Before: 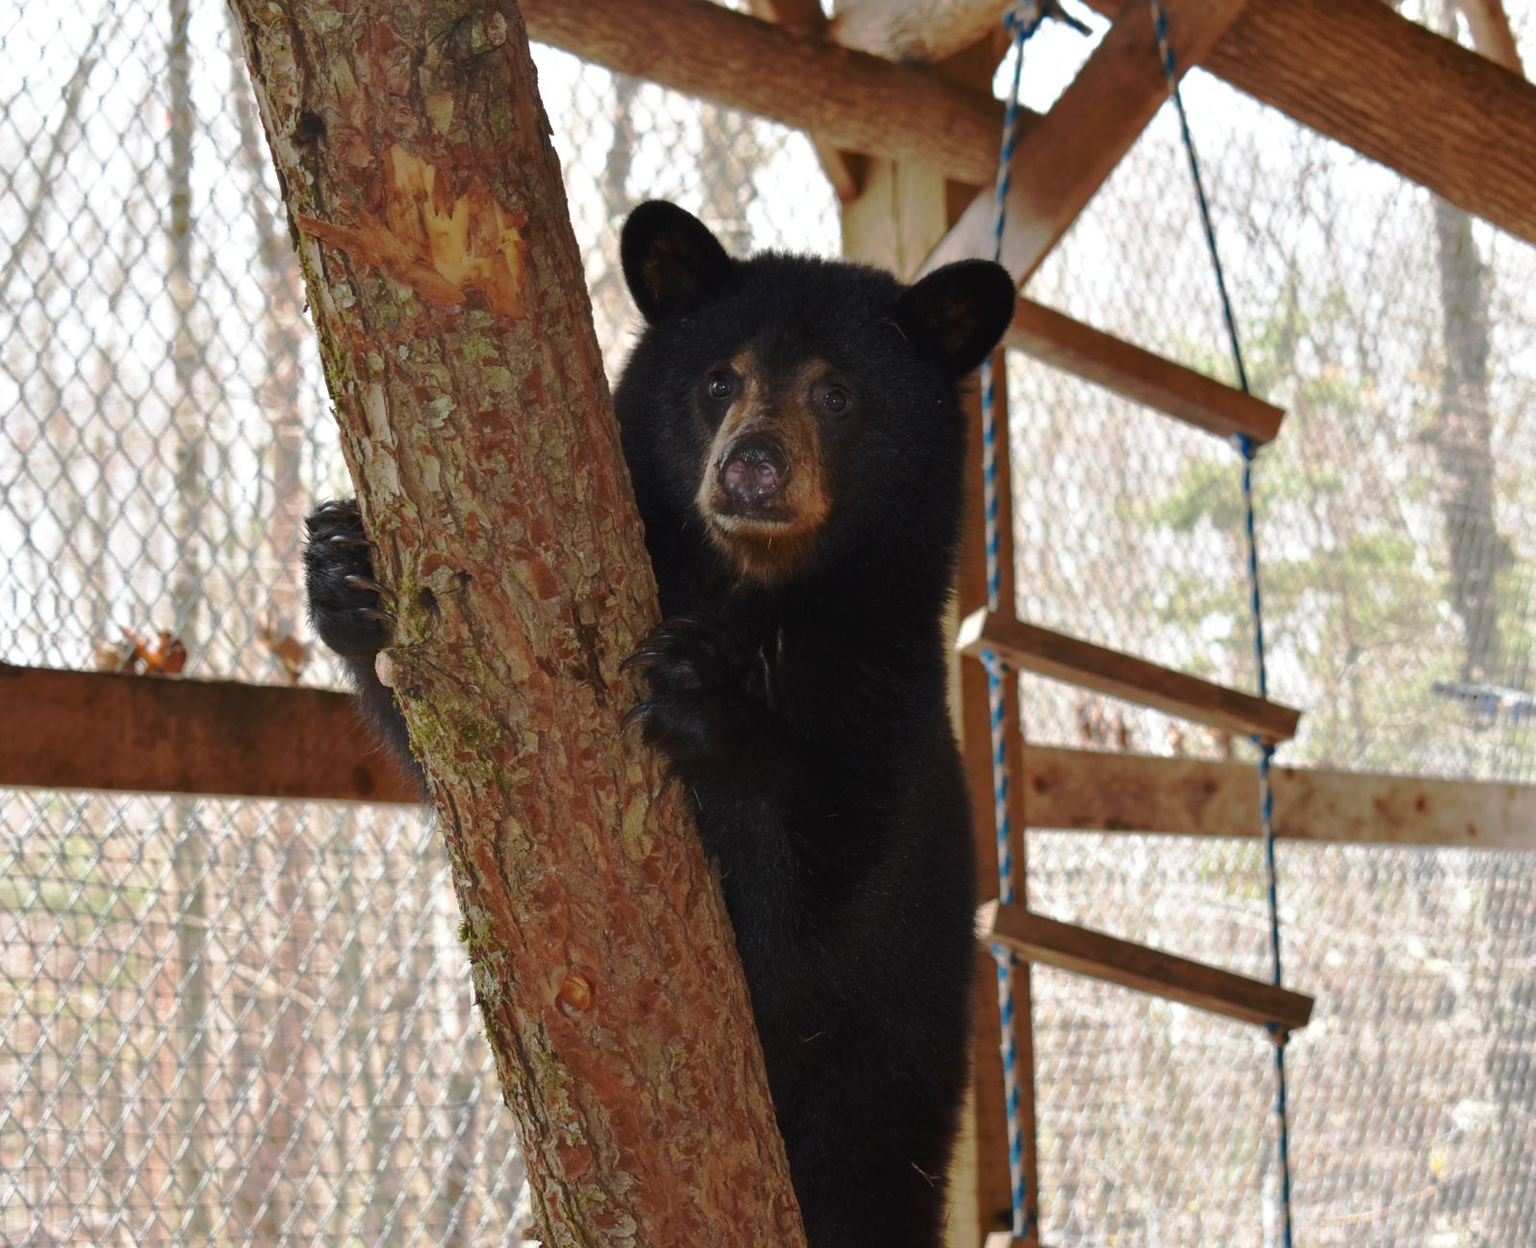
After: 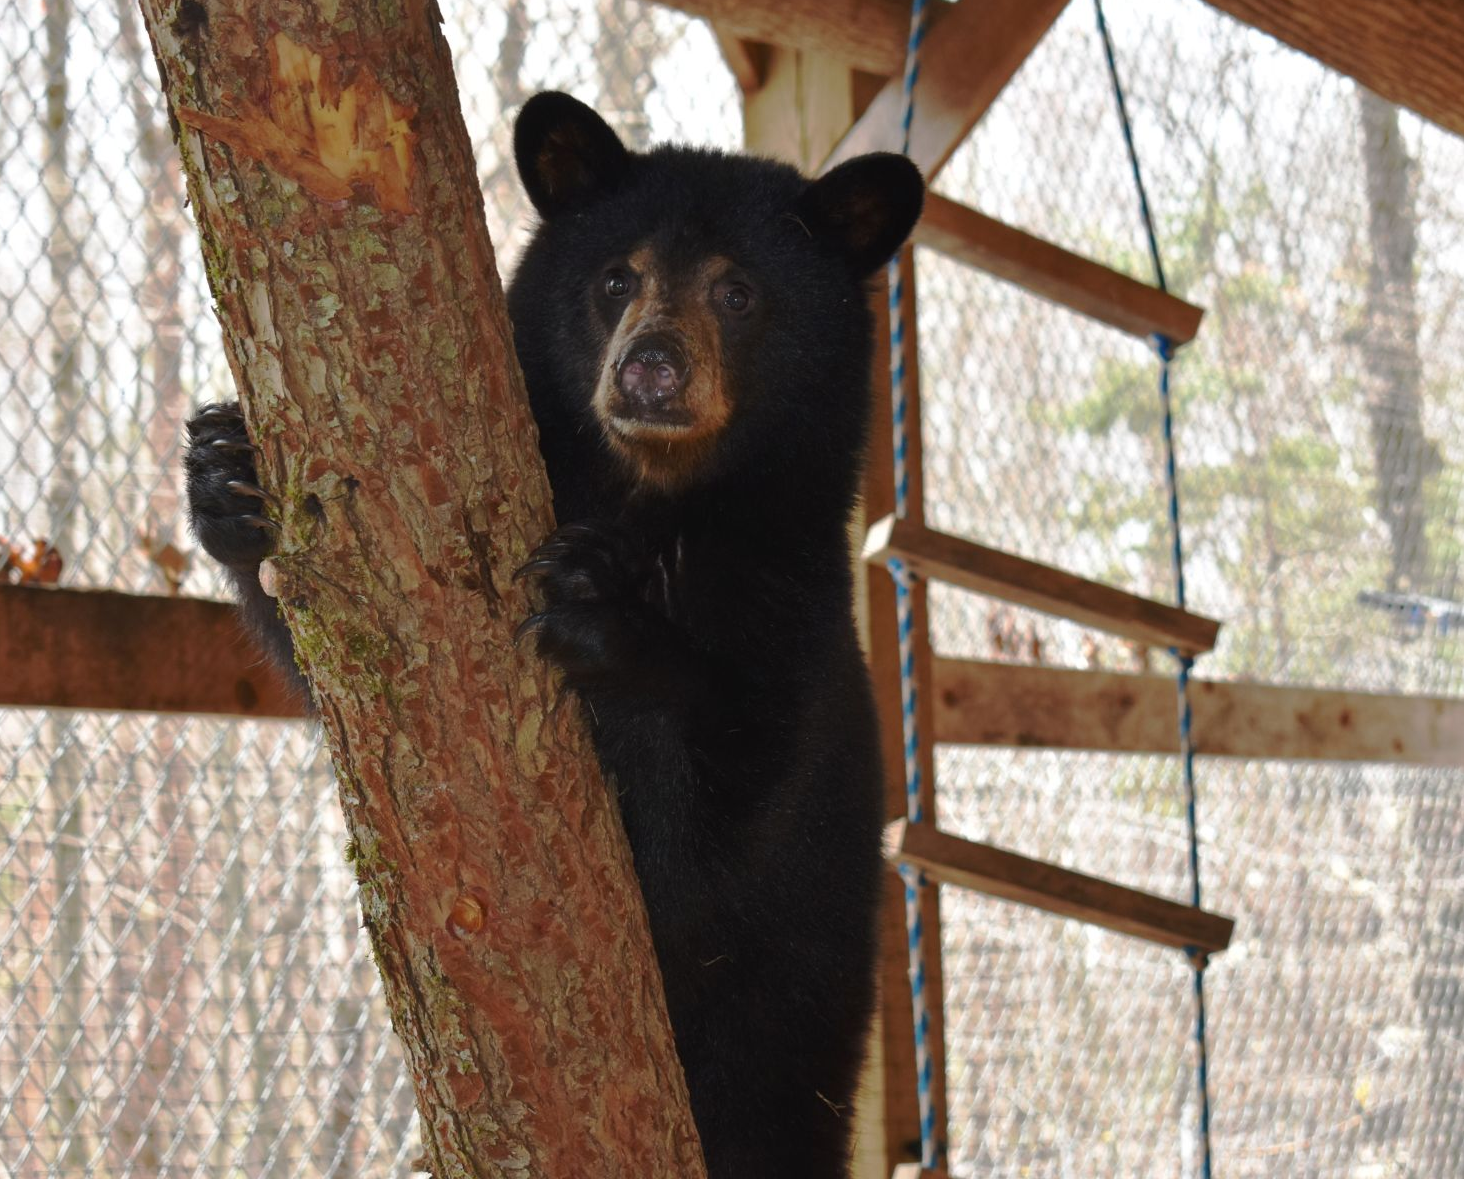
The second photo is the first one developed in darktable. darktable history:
crop and rotate: left 8.258%, top 9.029%
